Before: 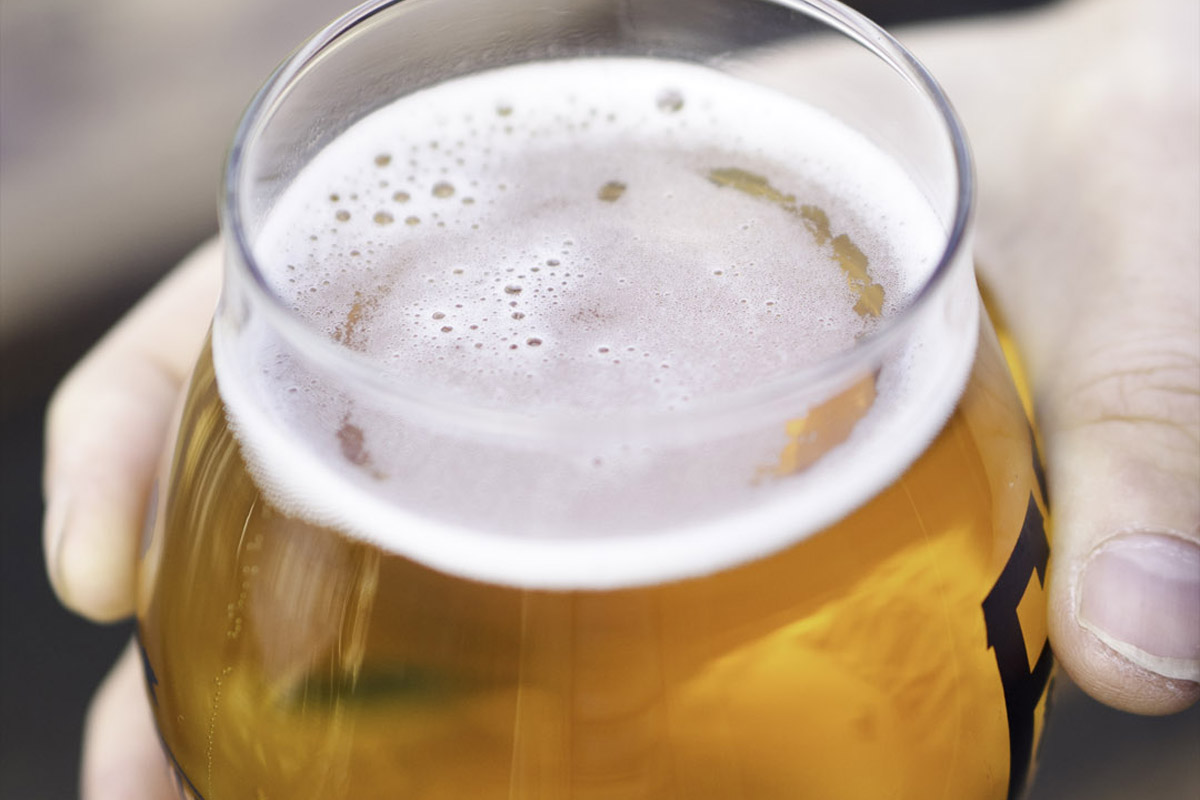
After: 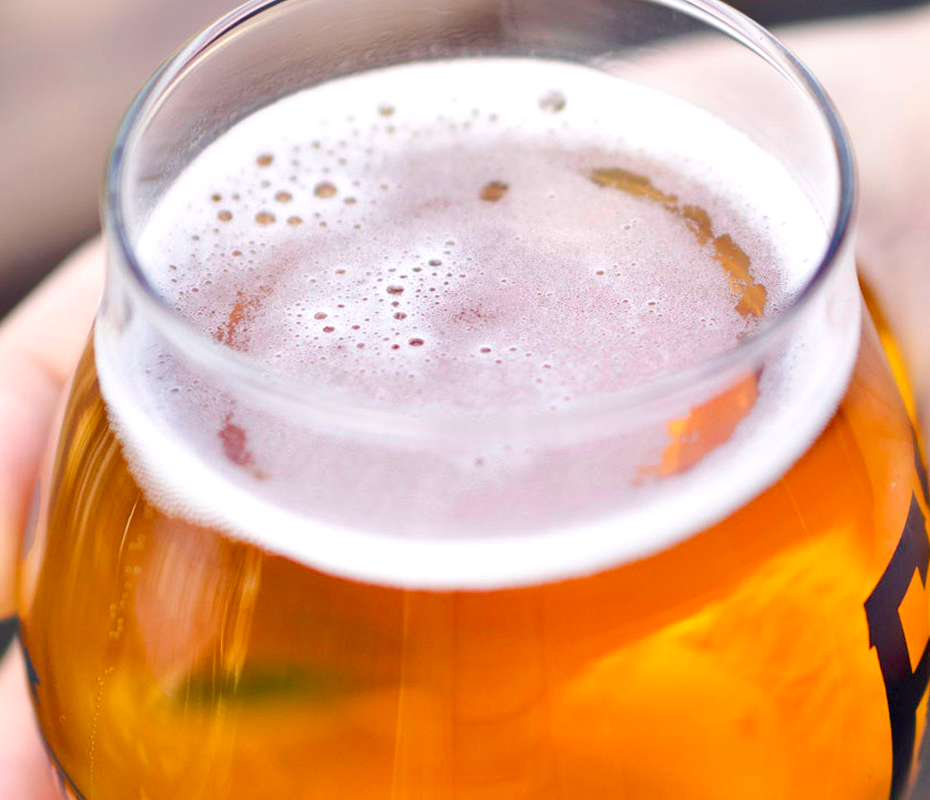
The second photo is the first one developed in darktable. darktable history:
shadows and highlights: soften with gaussian
exposure: exposure 0.129 EV, compensate highlight preservation false
crop: left 9.88%, right 12.595%
color balance rgb: highlights gain › chroma 0.283%, highlights gain › hue 331.76°, linear chroma grading › global chroma 14.802%, perceptual saturation grading › global saturation 0.04%, perceptual brilliance grading › mid-tones 9.481%, perceptual brilliance grading › shadows 15.799%
